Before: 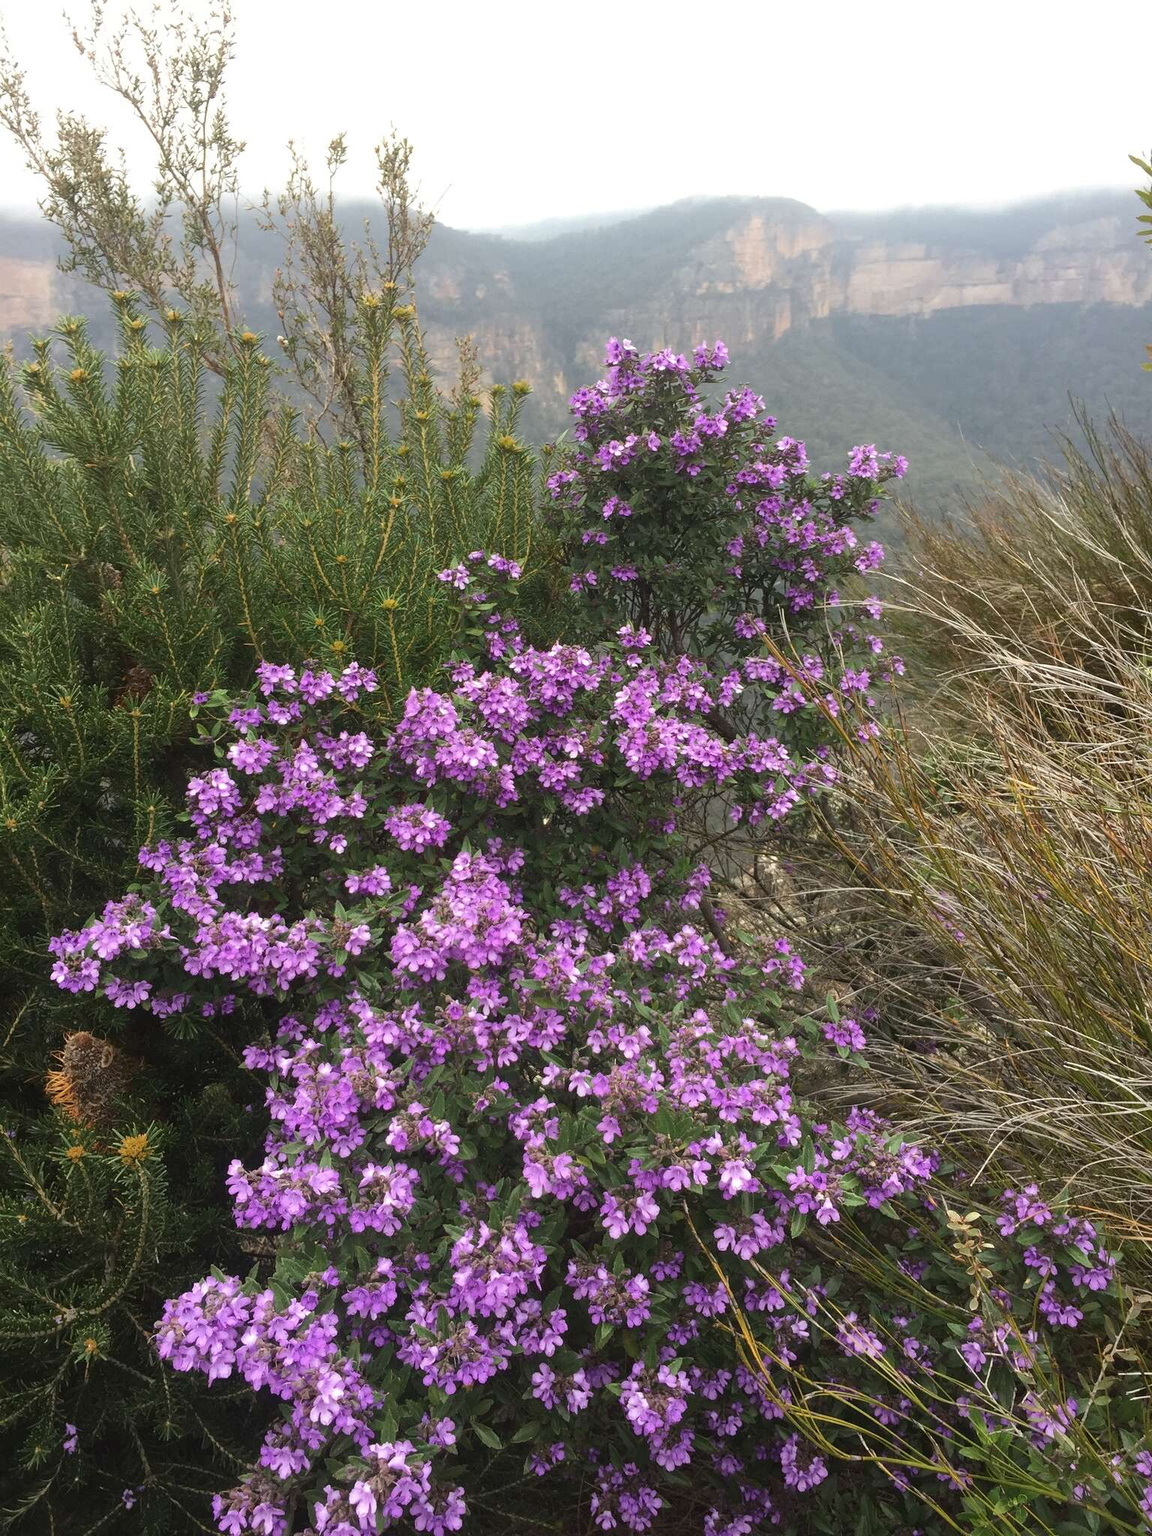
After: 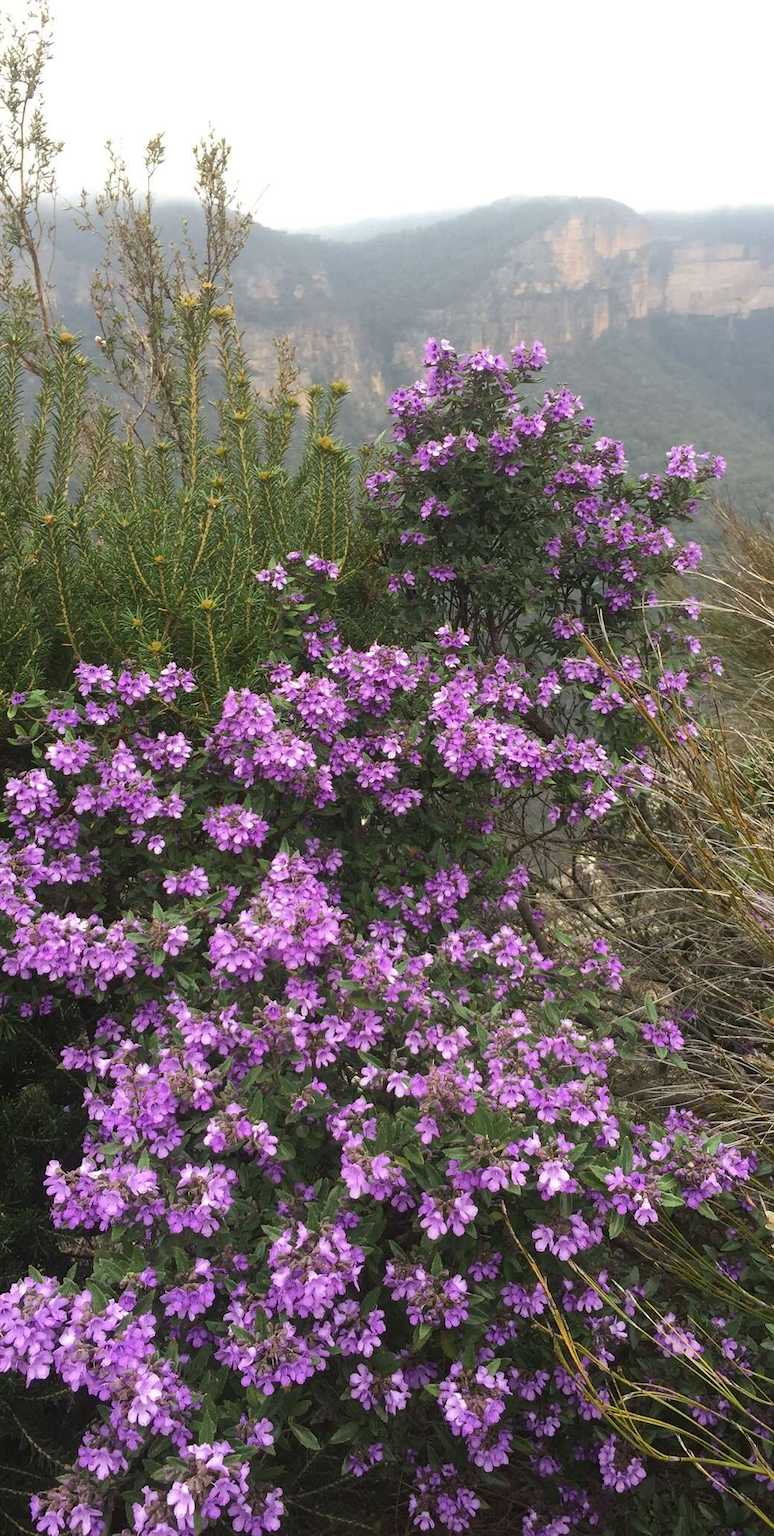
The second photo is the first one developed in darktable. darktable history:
crop and rotate: left 15.841%, right 16.913%
